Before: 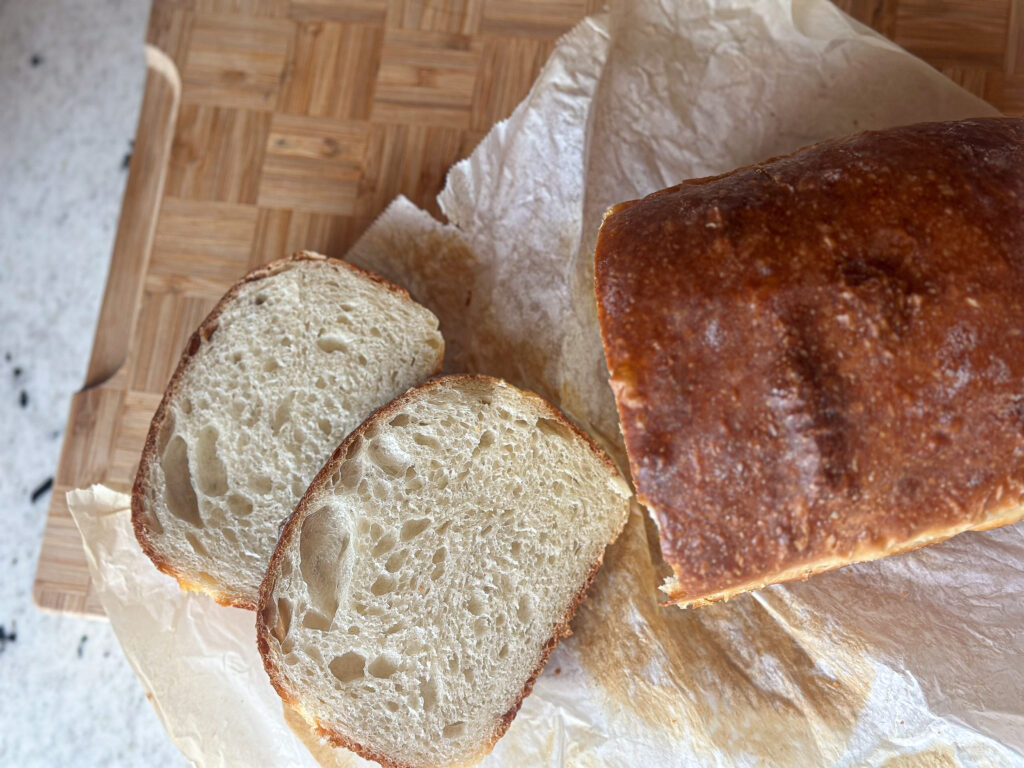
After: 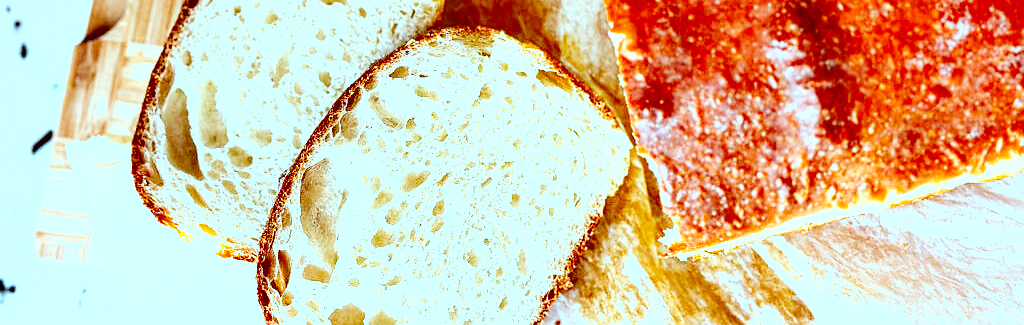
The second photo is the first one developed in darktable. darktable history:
sharpen: radius 0.974, amount 0.603
base curve: curves: ch0 [(0, 0.003) (0.001, 0.002) (0.006, 0.004) (0.02, 0.022) (0.048, 0.086) (0.094, 0.234) (0.162, 0.431) (0.258, 0.629) (0.385, 0.8) (0.548, 0.918) (0.751, 0.988) (1, 1)], preserve colors none
crop: top 45.418%, bottom 12.214%
exposure: exposure 0.19 EV, compensate highlight preservation false
color correction: highlights a* -14.06, highlights b* -16.99, shadows a* 10.51, shadows b* 28.91
levels: levels [0, 0.435, 0.917]
color balance rgb: perceptual saturation grading › global saturation 19.838%, global vibrance -7.315%, contrast -12.404%, saturation formula JzAzBz (2021)
shadows and highlights: low approximation 0.01, soften with gaussian
